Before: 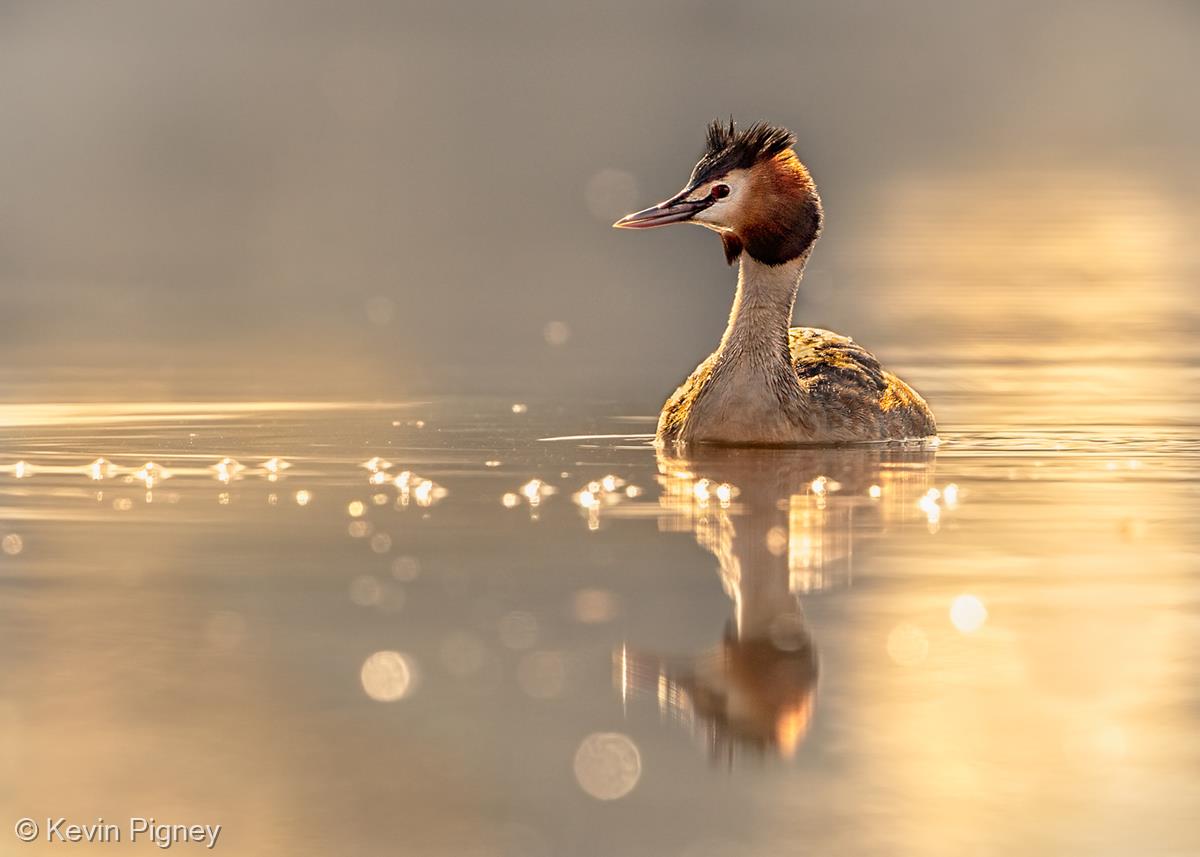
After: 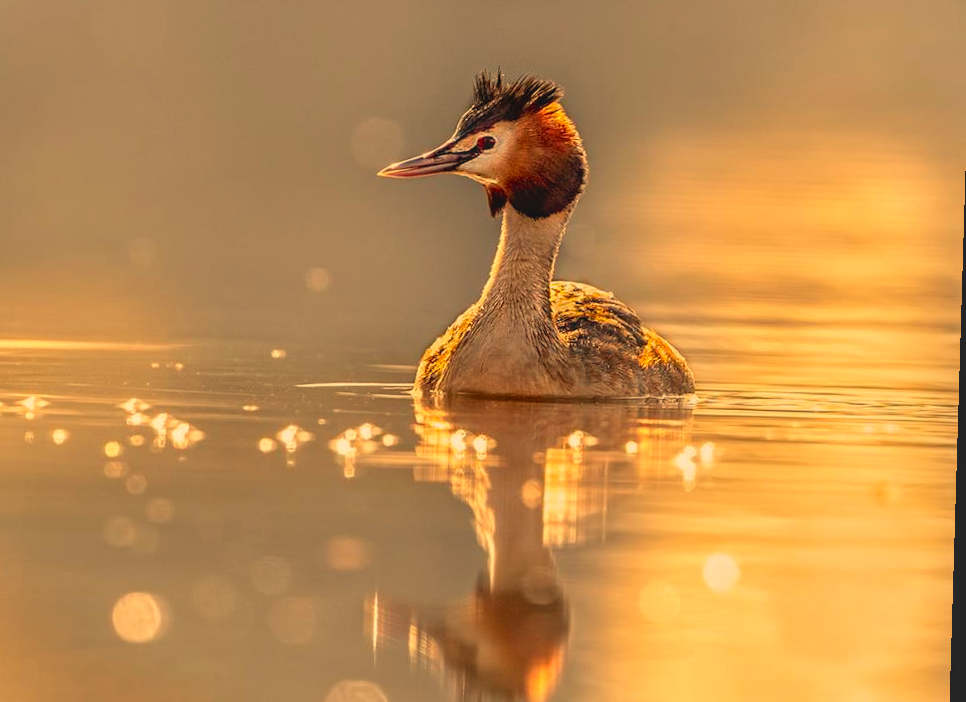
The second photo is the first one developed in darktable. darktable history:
rotate and perspective: rotation 1.72°, automatic cropping off
crop and rotate: left 20.74%, top 7.912%, right 0.375%, bottom 13.378%
local contrast: on, module defaults
white balance: red 1.123, blue 0.83
contrast brightness saturation: contrast -0.19, saturation 0.19
